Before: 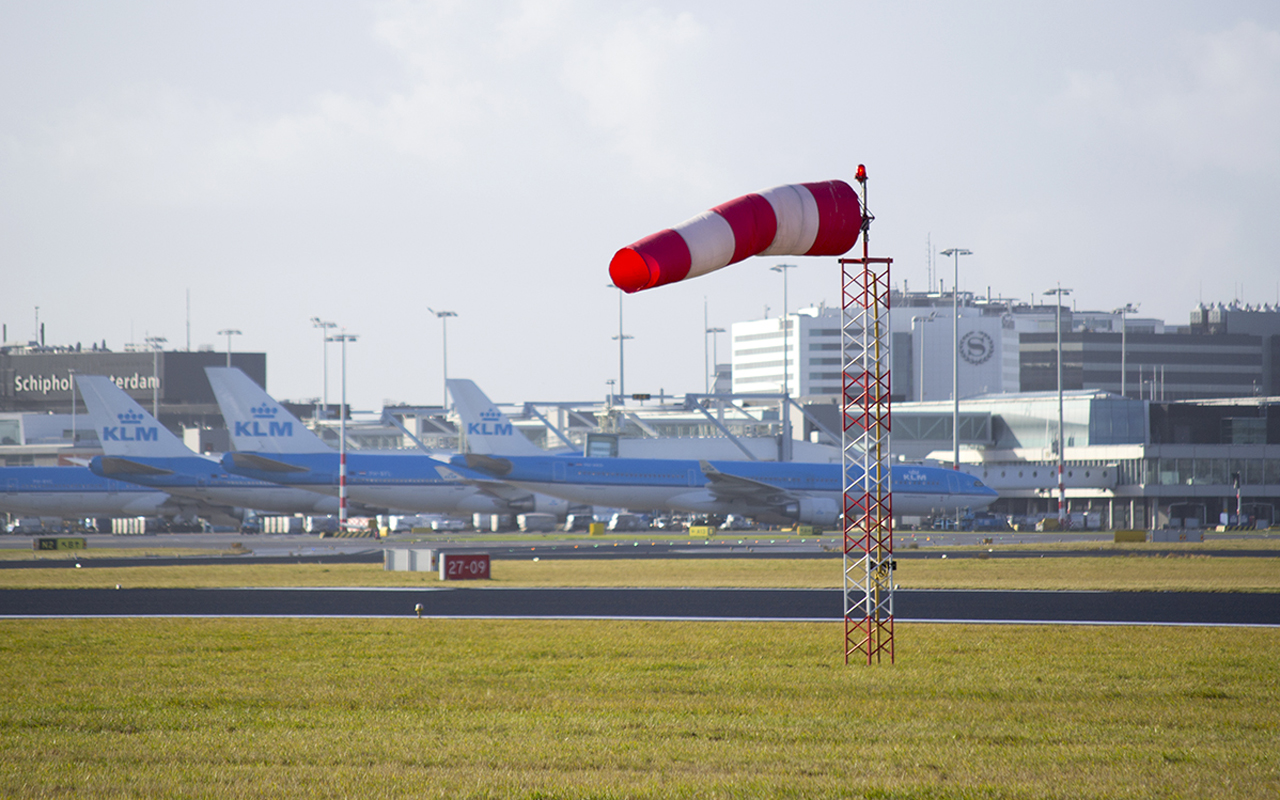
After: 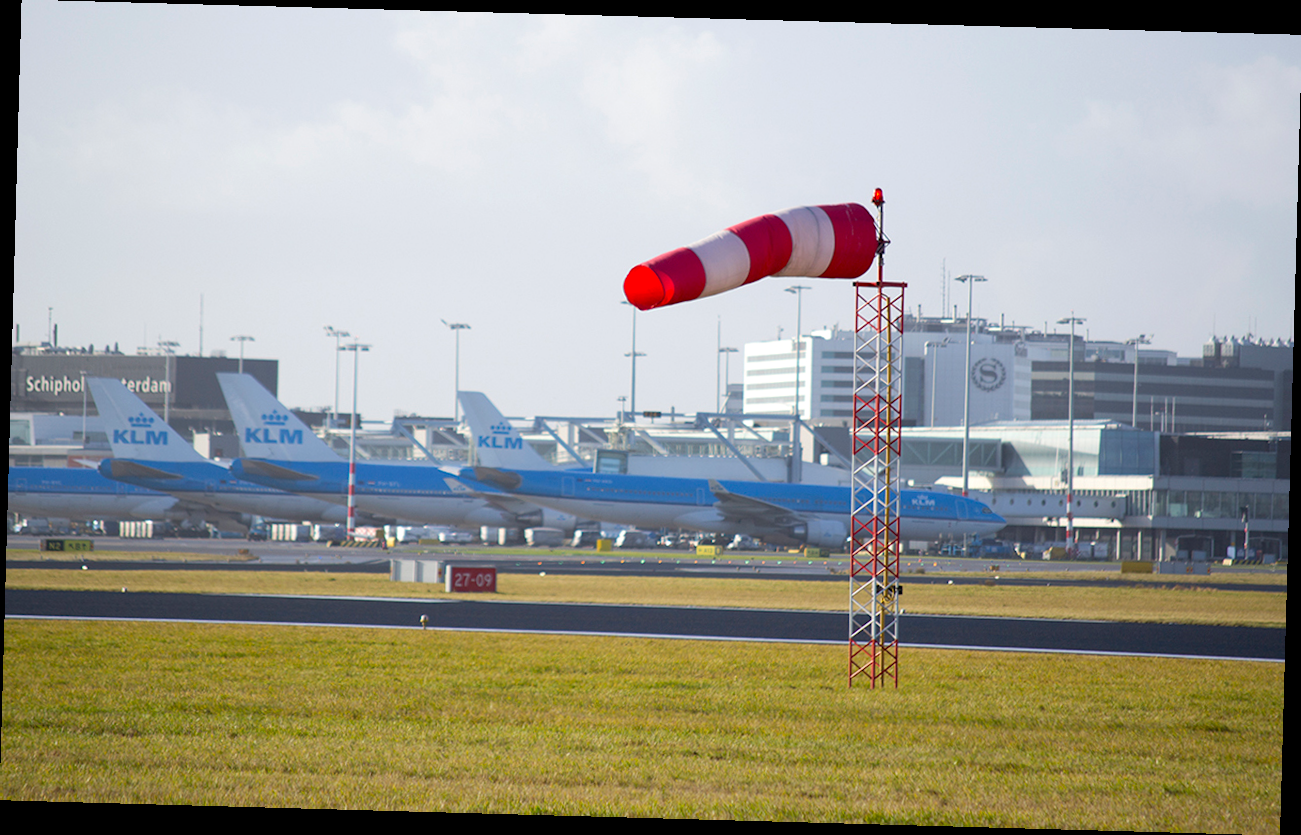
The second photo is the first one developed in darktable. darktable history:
tone equalizer: edges refinement/feathering 500, mask exposure compensation -1.57 EV, preserve details no
crop and rotate: angle -1.58°
